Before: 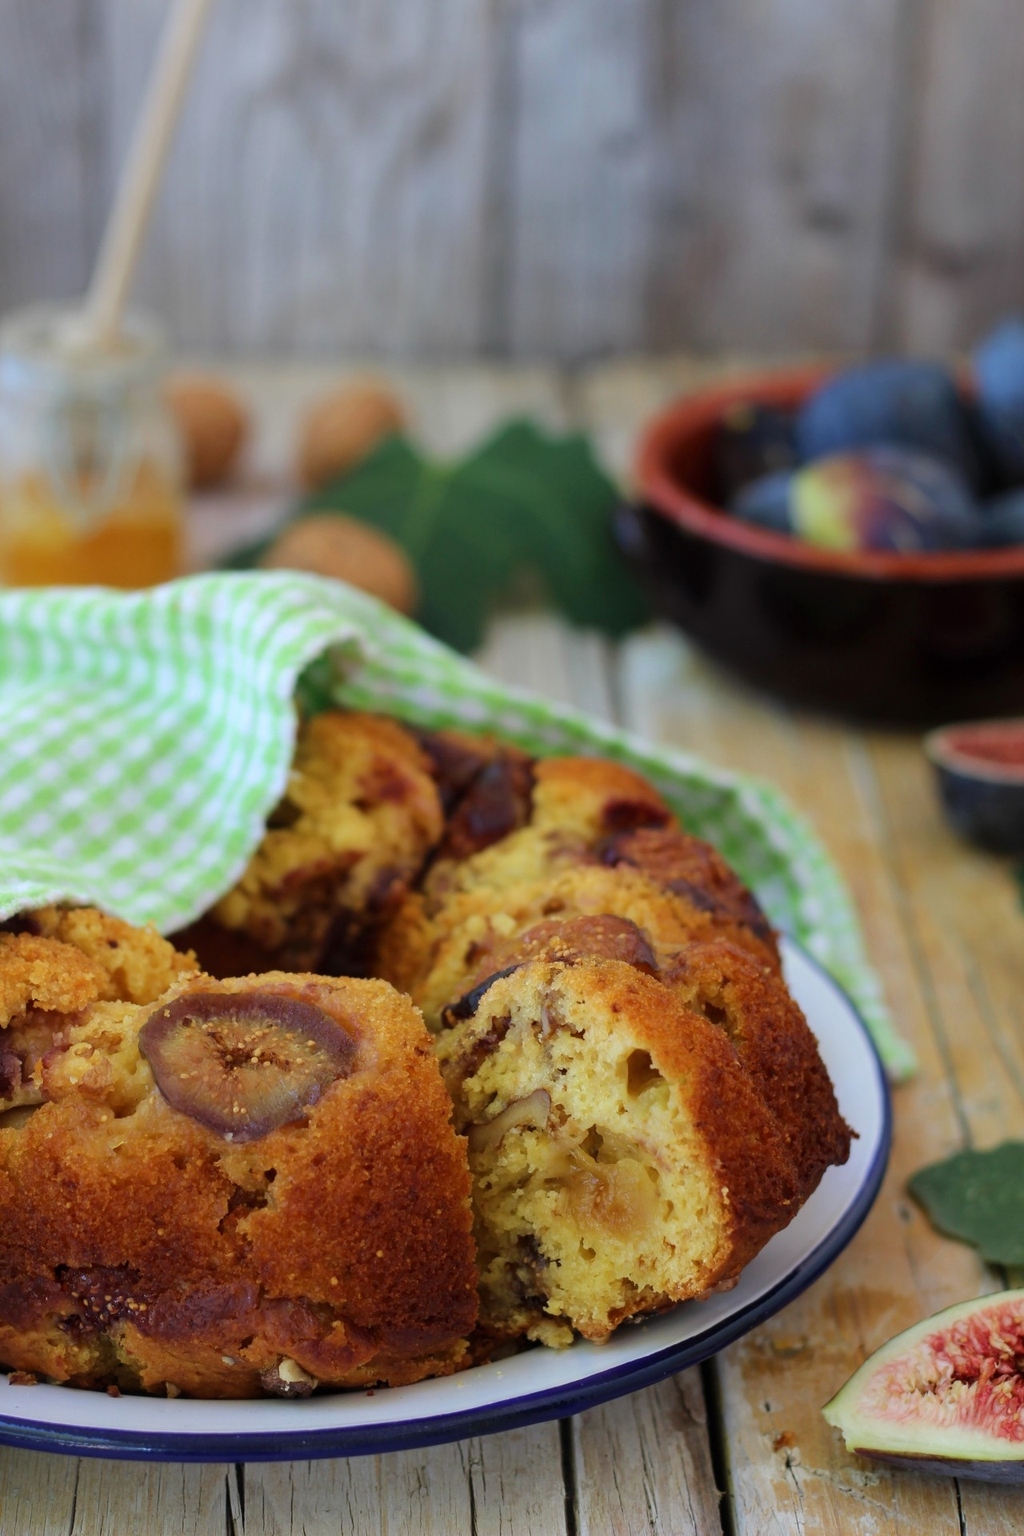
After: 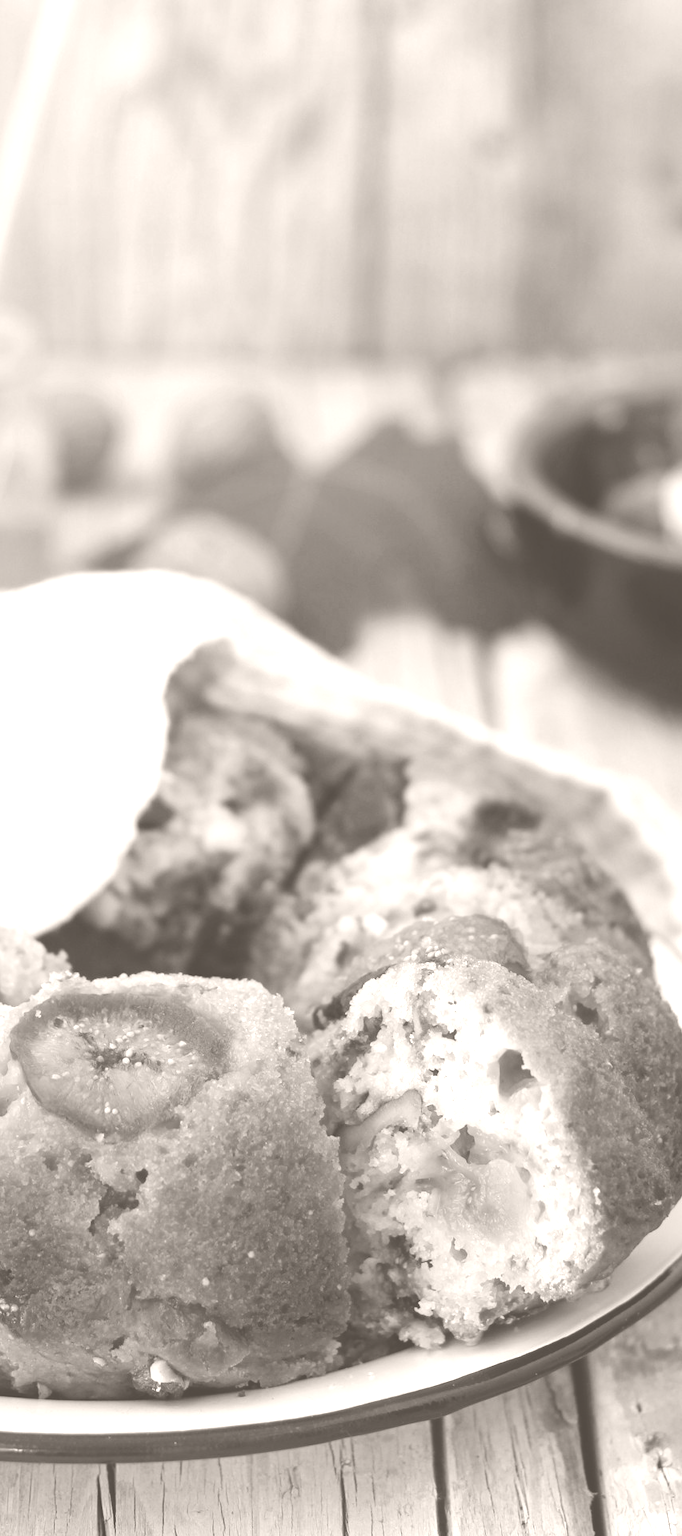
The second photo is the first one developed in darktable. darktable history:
crop and rotate: left 12.648%, right 20.685%
colorize: hue 34.49°, saturation 35.33%, source mix 100%, lightness 55%, version 1
